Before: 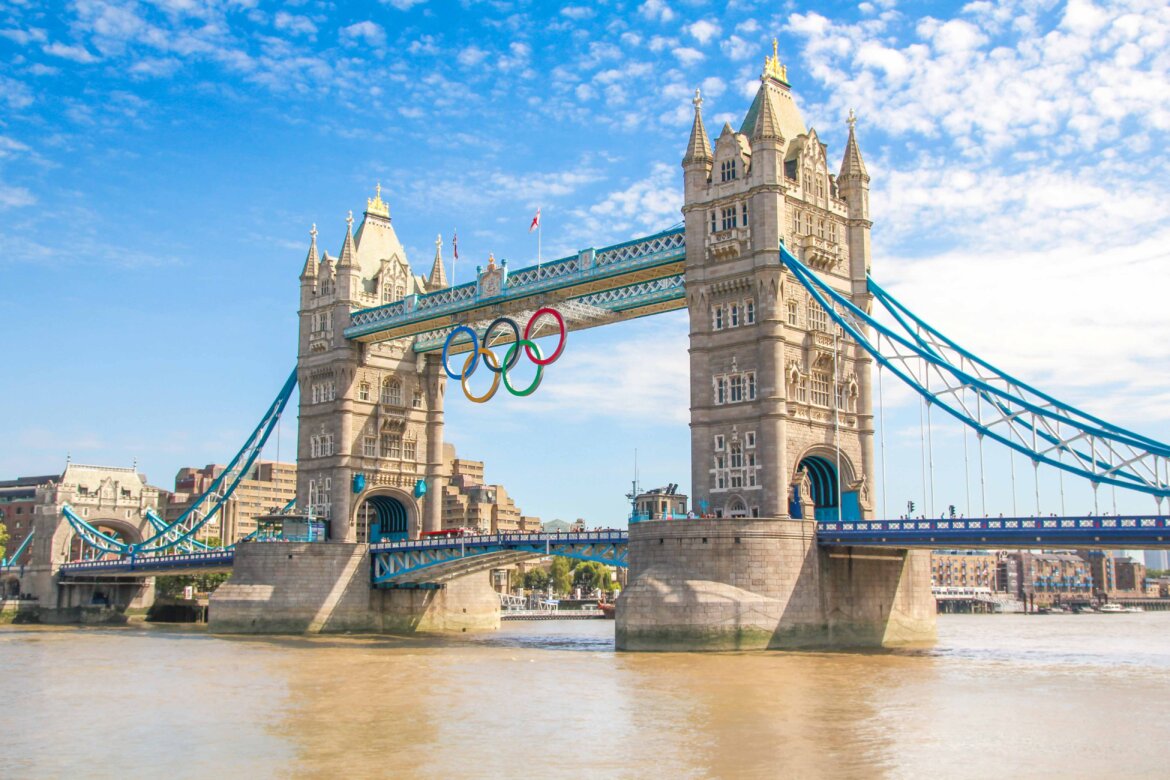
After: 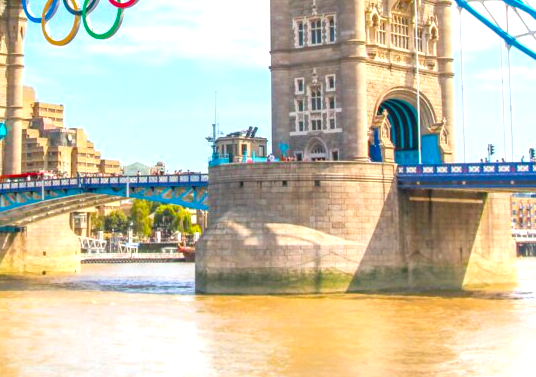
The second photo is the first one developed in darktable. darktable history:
local contrast: mode bilateral grid, contrast 15, coarseness 36, detail 105%, midtone range 0.2
color balance rgb: perceptual saturation grading › global saturation 30%, global vibrance 20%
crop: left 35.976%, top 45.819%, right 18.162%, bottom 5.807%
exposure: exposure 0.559 EV, compensate highlight preservation false
